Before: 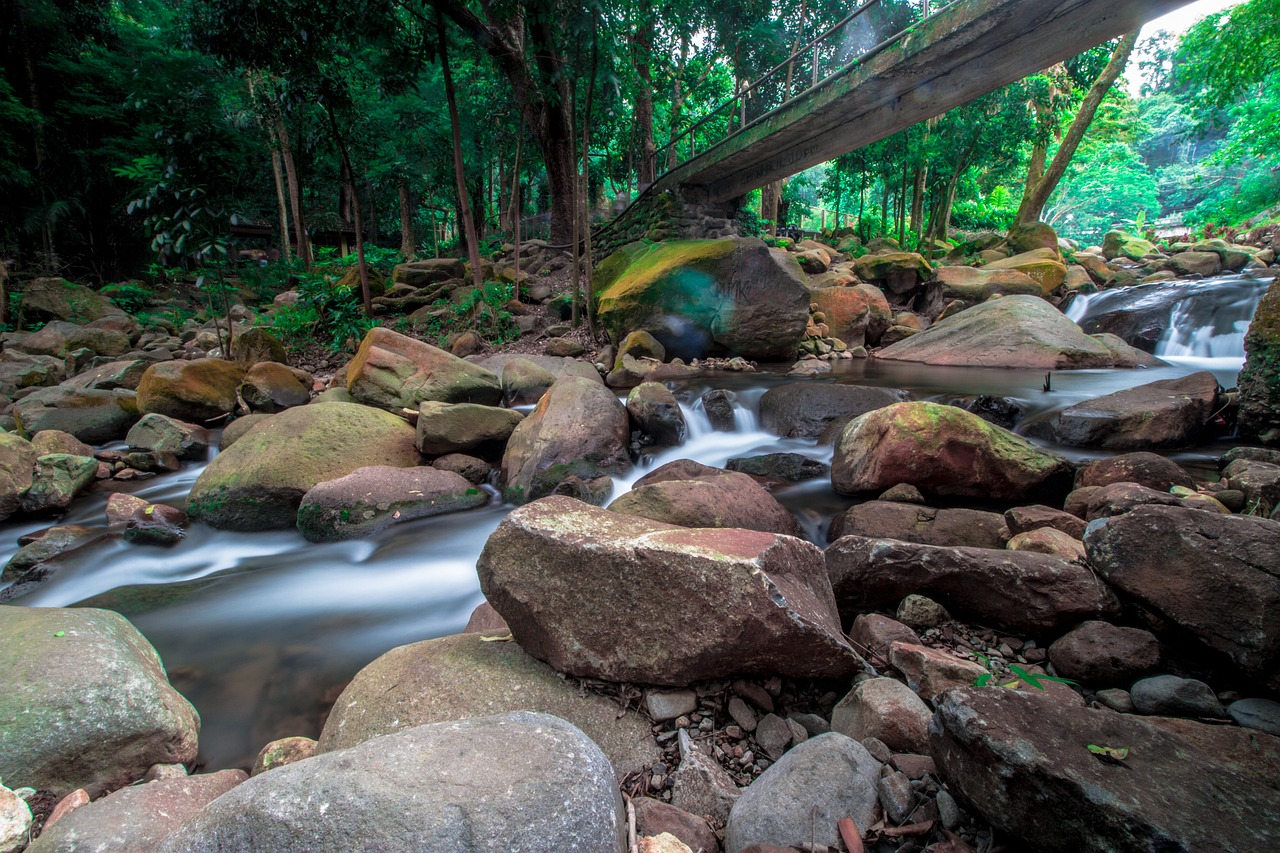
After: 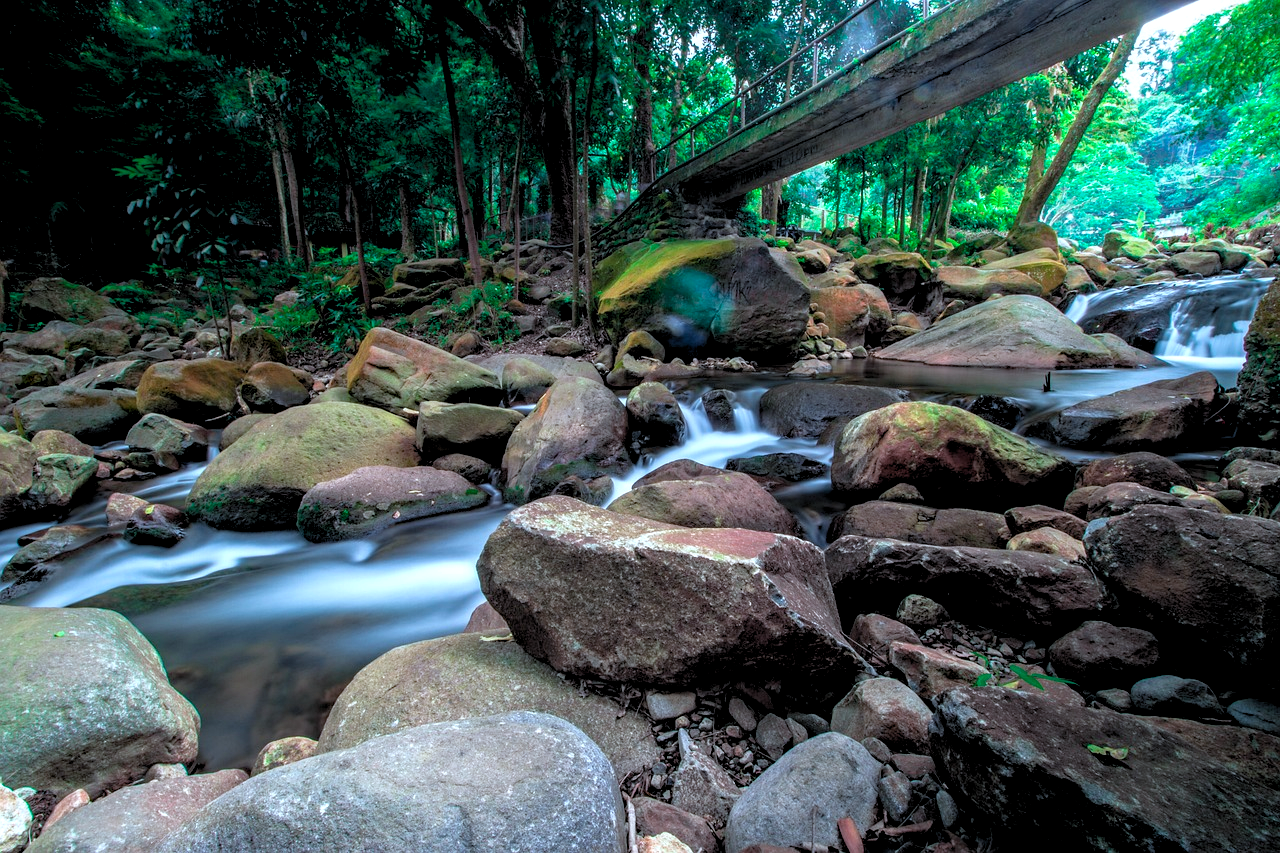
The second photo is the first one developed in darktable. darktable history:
haze removal: compatibility mode true, adaptive false
rgb levels: levels [[0.01, 0.419, 0.839], [0, 0.5, 1], [0, 0.5, 1]]
color calibration: illuminant F (fluorescent), F source F9 (Cool White Deluxe 4150 K) – high CRI, x 0.374, y 0.373, temperature 4158.34 K
